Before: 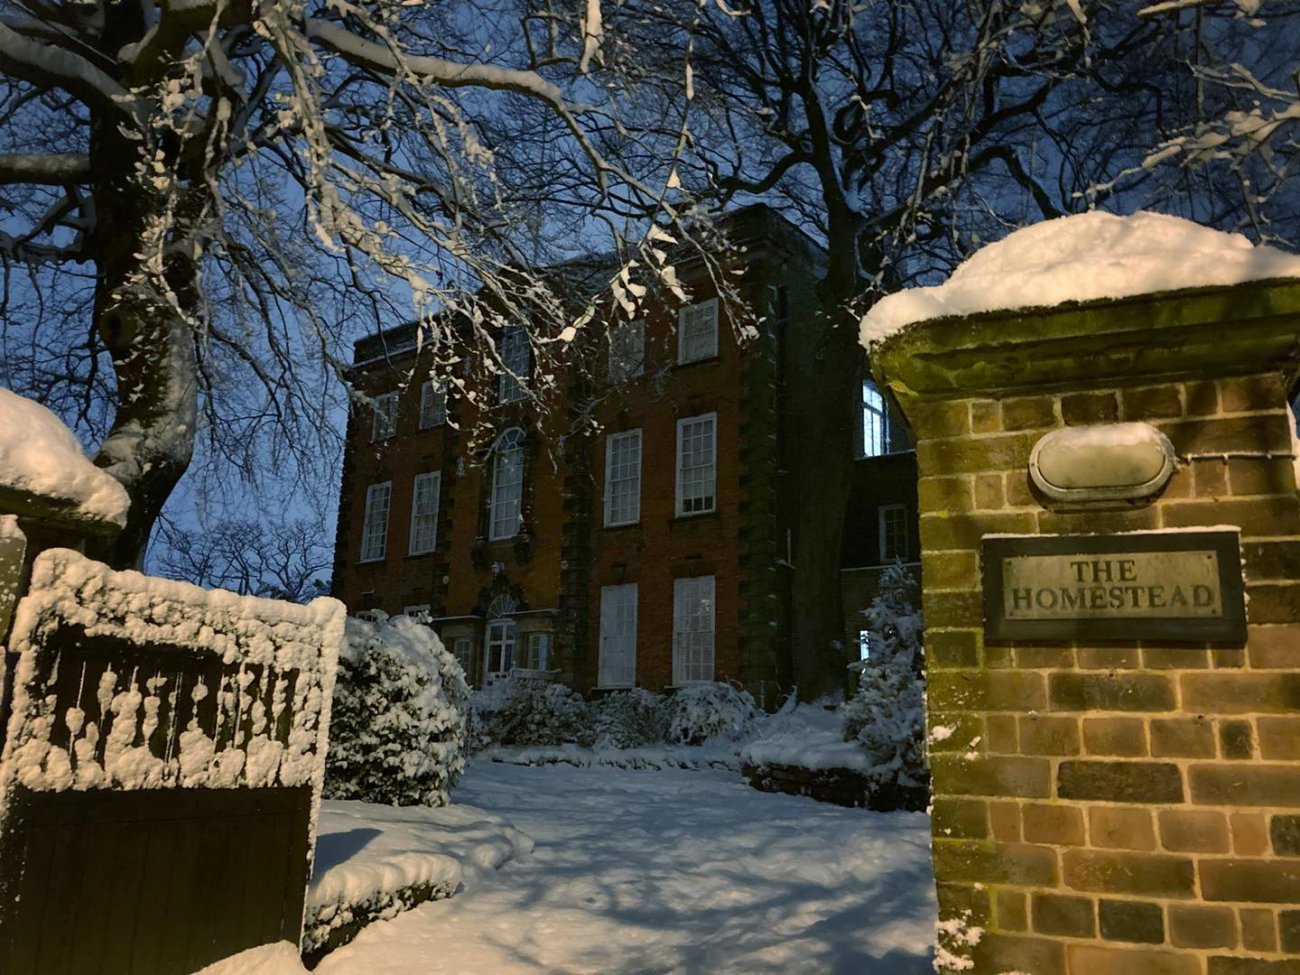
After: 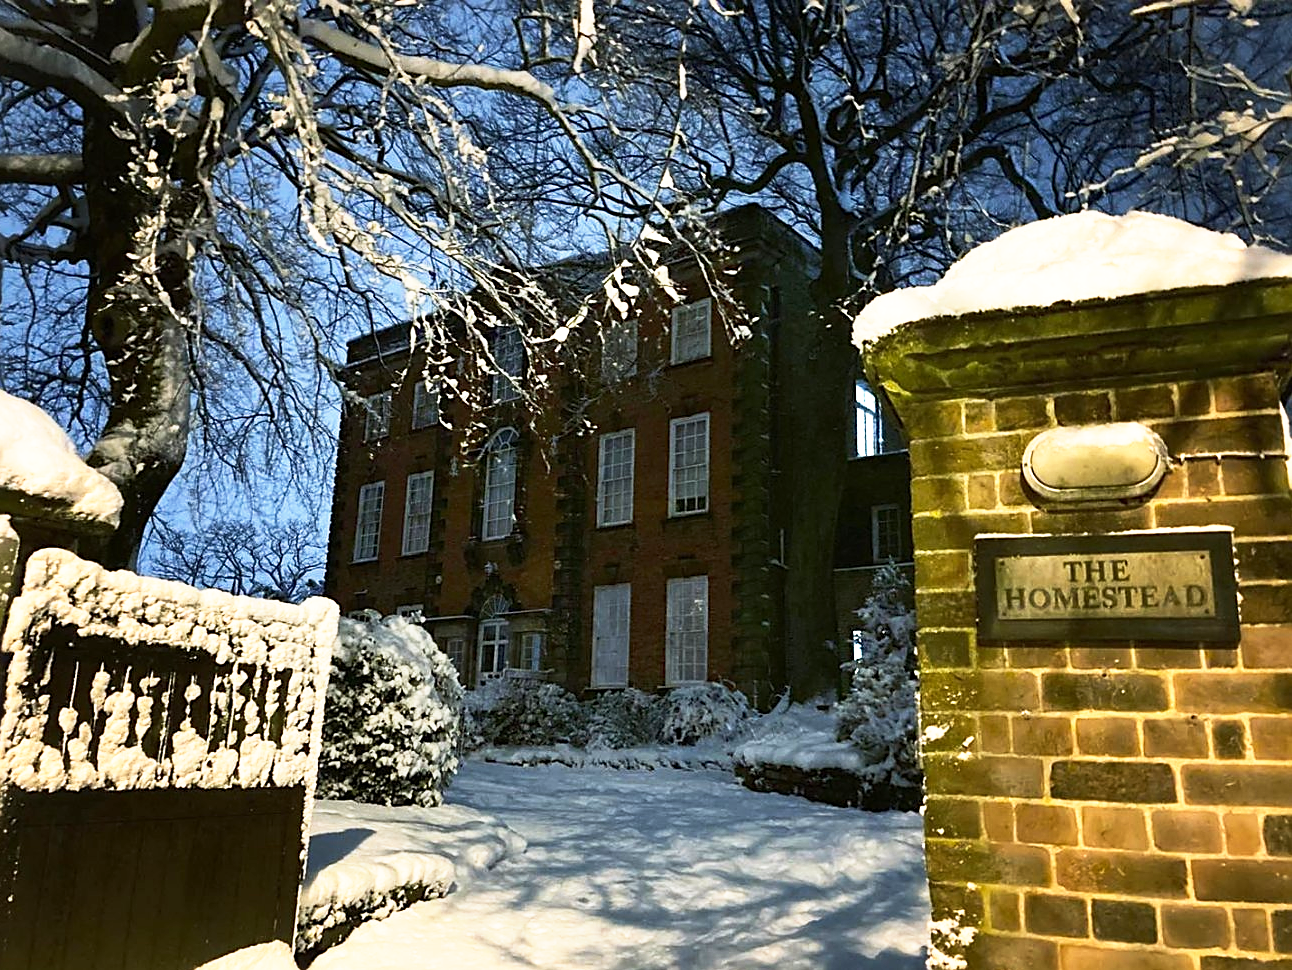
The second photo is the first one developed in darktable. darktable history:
base curve: curves: ch0 [(0, 0) (0.495, 0.917) (1, 1)], preserve colors none
sharpen: on, module defaults
tone equalizer: -8 EV -0.417 EV, -7 EV -0.389 EV, -6 EV -0.333 EV, -5 EV -0.222 EV, -3 EV 0.222 EV, -2 EV 0.333 EV, -1 EV 0.389 EV, +0 EV 0.417 EV, edges refinement/feathering 500, mask exposure compensation -1.57 EV, preserve details no
crop and rotate: left 0.614%, top 0.179%, bottom 0.309%
